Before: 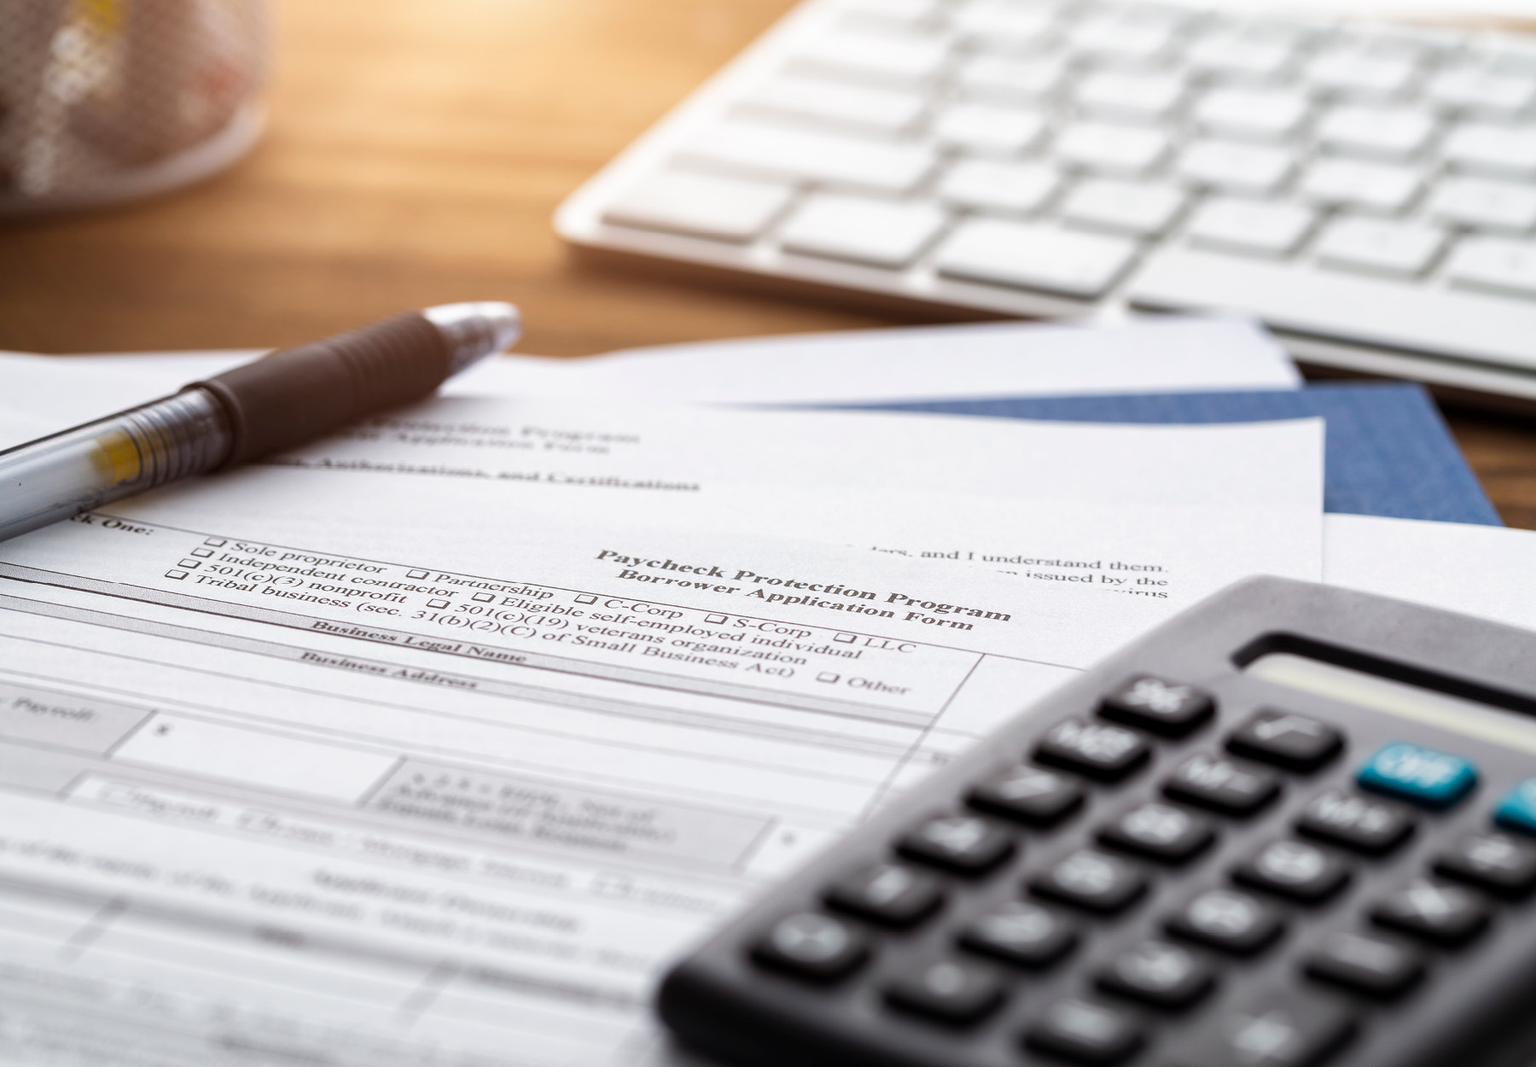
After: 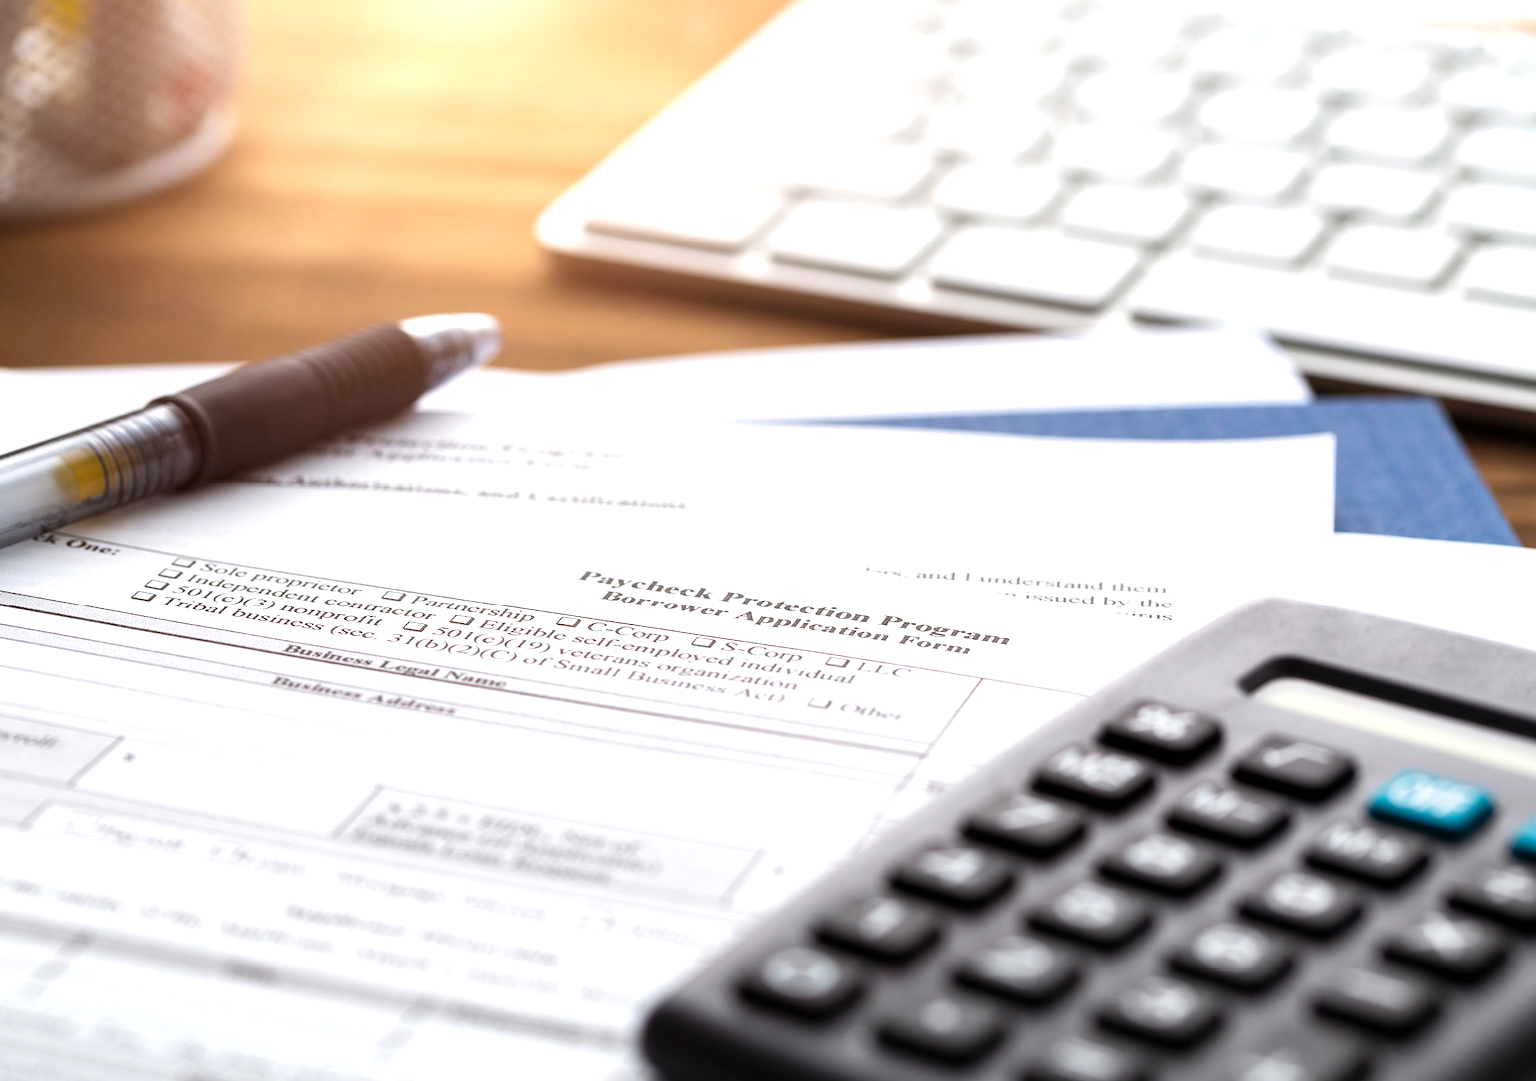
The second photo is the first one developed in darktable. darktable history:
exposure: black level correction 0, exposure 0.5 EV, compensate highlight preservation false
crop and rotate: left 2.536%, right 1.107%, bottom 2.246%
